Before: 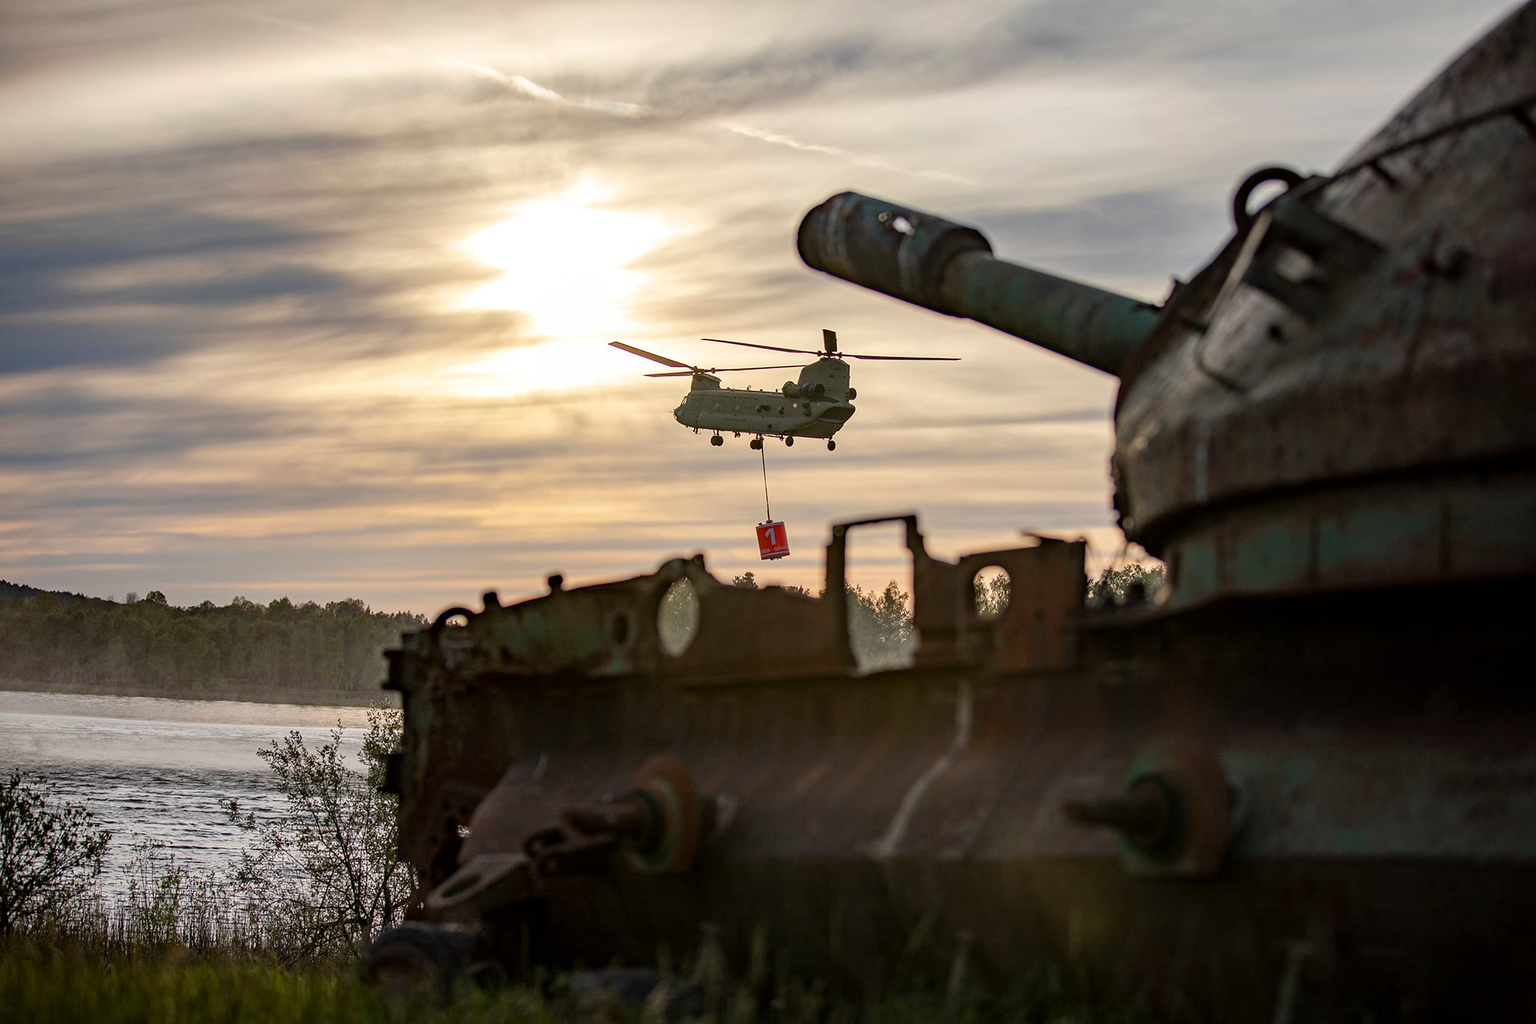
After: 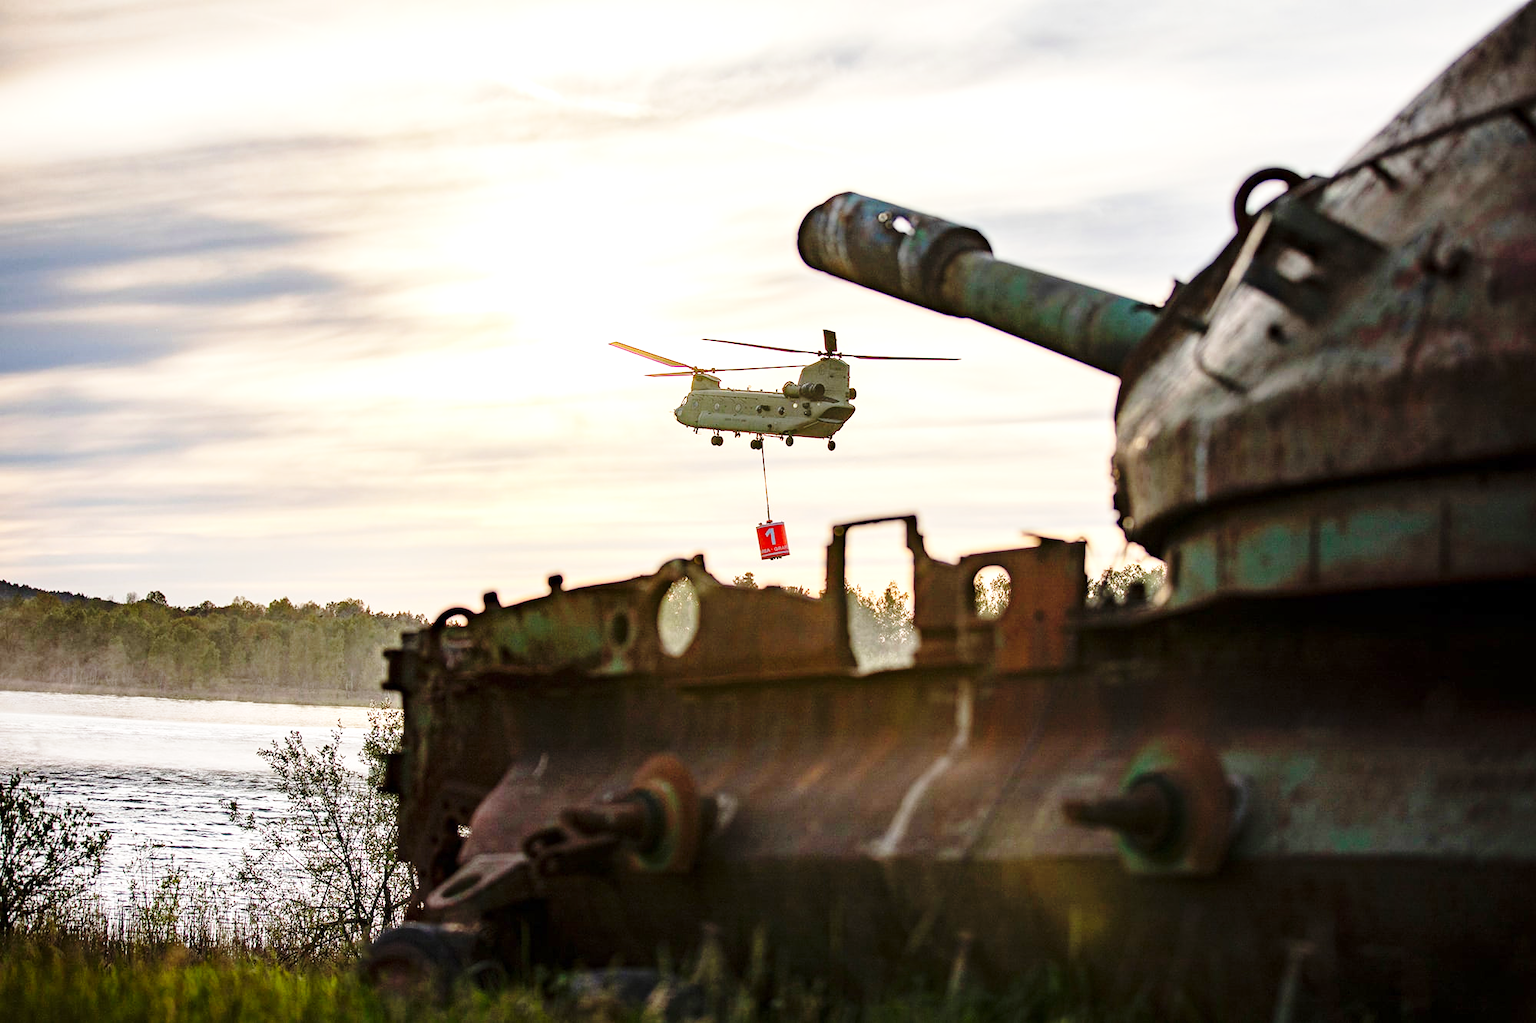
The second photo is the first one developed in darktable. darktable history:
exposure: exposure 0.806 EV, compensate highlight preservation false
base curve: curves: ch0 [(0, 0) (0.028, 0.03) (0.121, 0.232) (0.46, 0.748) (0.859, 0.968) (1, 1)], preserve colors none
